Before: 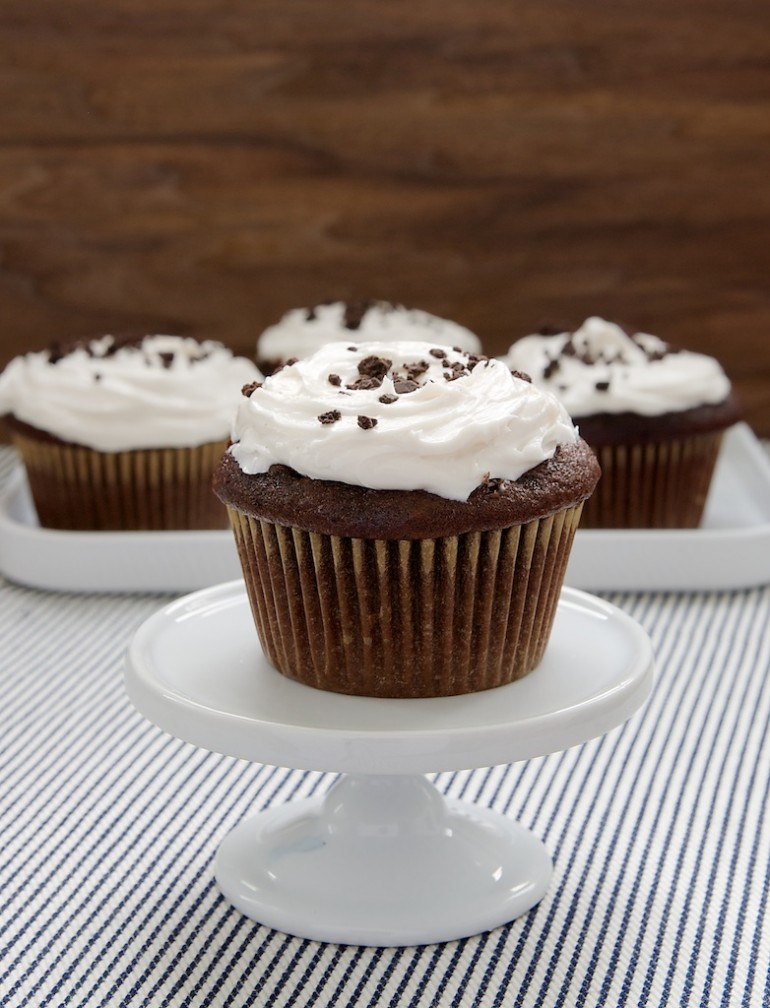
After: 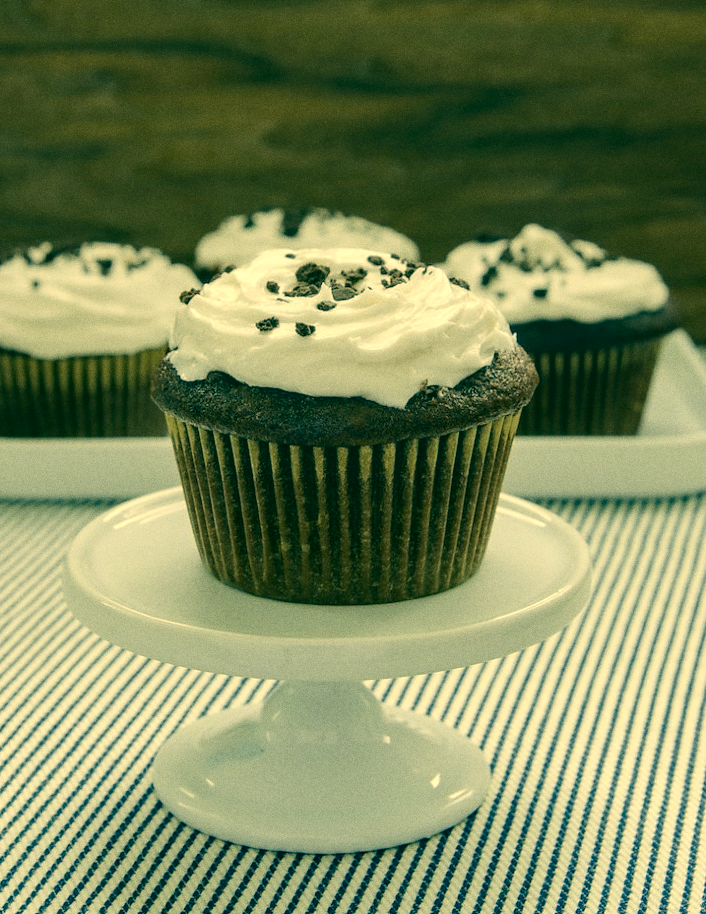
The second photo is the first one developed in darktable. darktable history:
local contrast: detail 130%
grain: coarseness 0.09 ISO
crop and rotate: left 8.262%, top 9.226%
color correction: highlights a* 1.83, highlights b* 34.02, shadows a* -36.68, shadows b* -5.48
